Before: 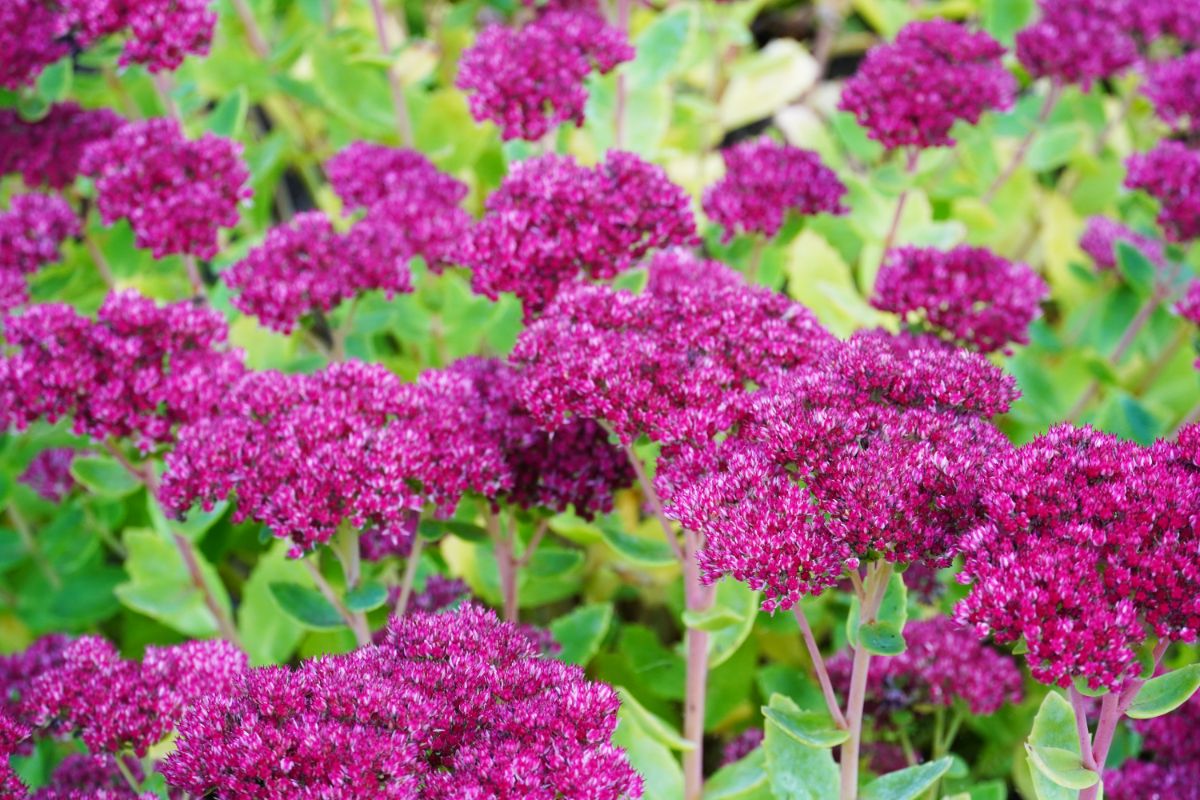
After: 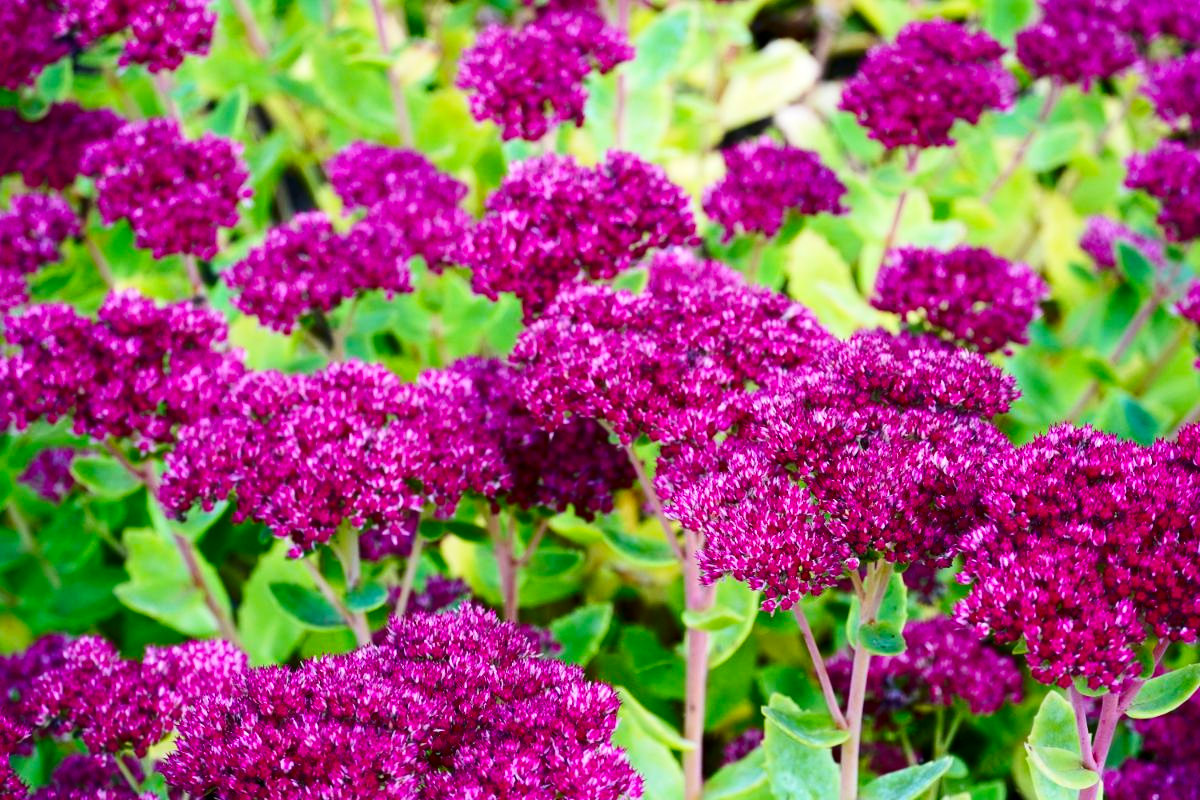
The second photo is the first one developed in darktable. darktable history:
contrast brightness saturation: contrast 0.209, brightness -0.114, saturation 0.207
exposure: black level correction 0.002, exposure 0.149 EV, compensate highlight preservation false
